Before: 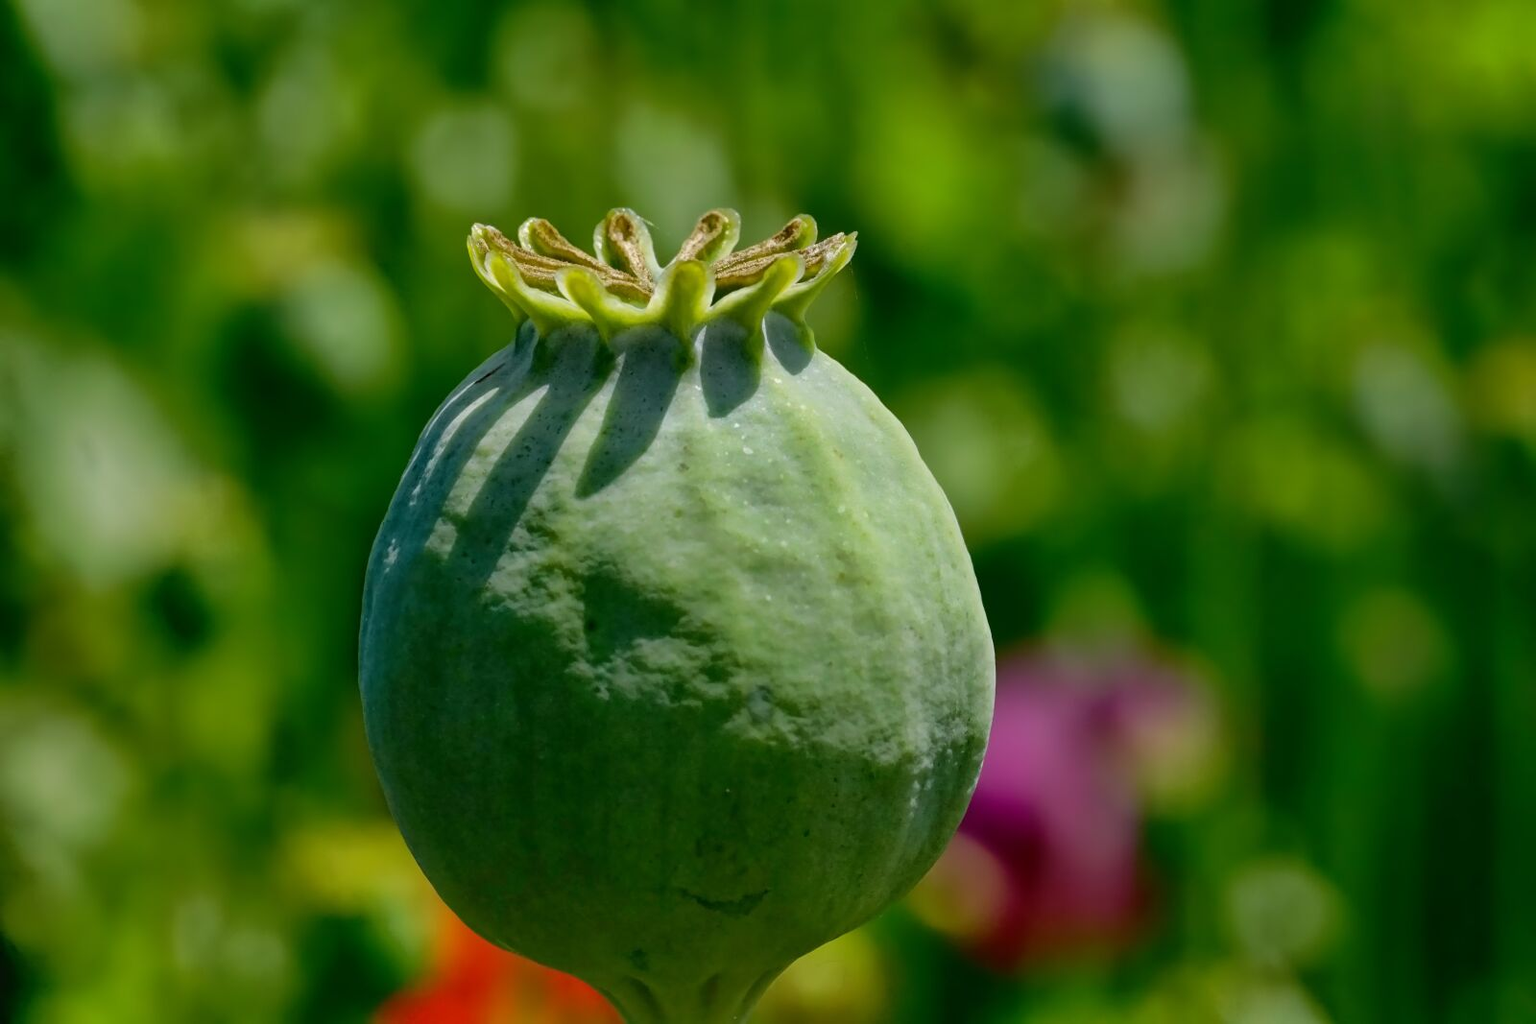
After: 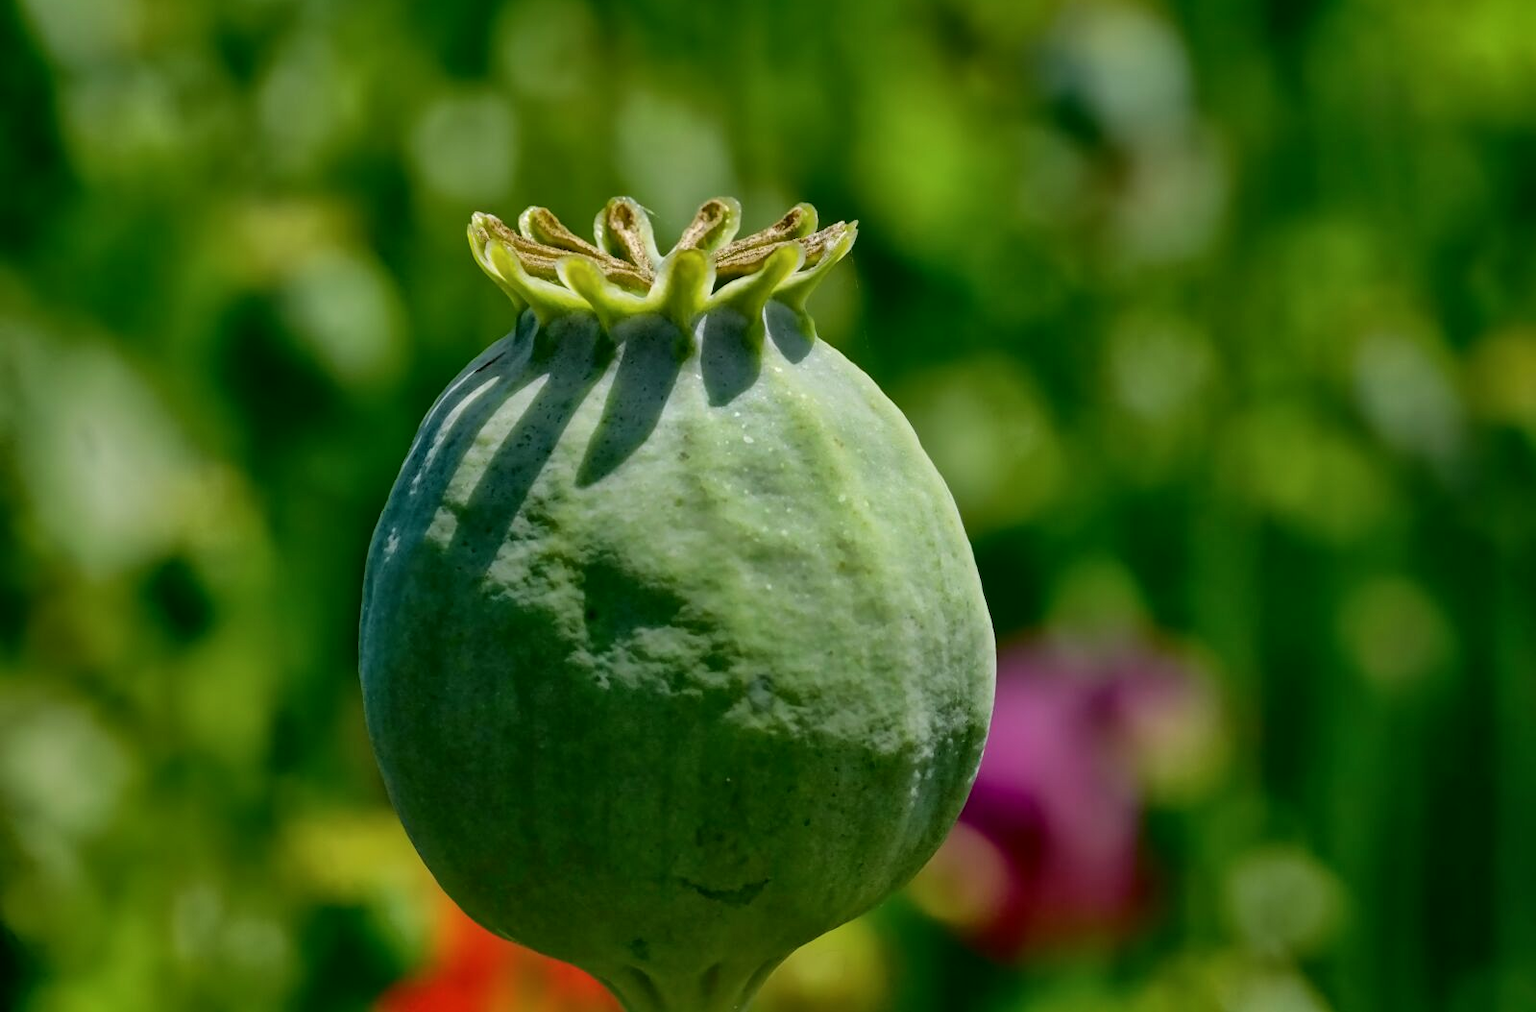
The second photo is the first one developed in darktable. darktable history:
crop: top 1.153%, right 0.045%
local contrast: mode bilateral grid, contrast 20, coarseness 50, detail 132%, midtone range 0.2
